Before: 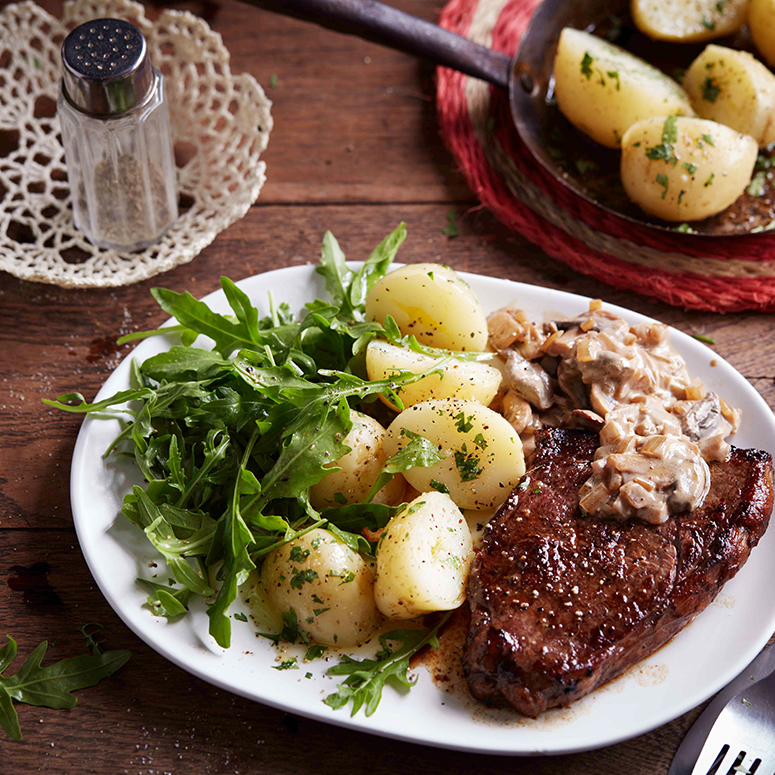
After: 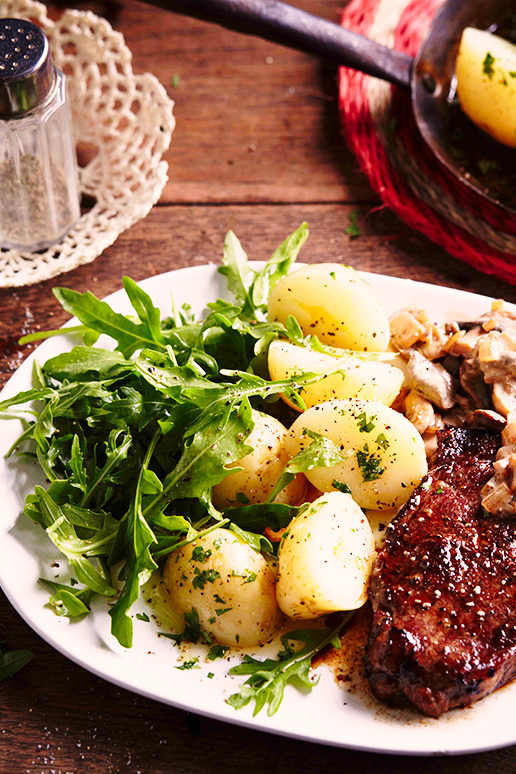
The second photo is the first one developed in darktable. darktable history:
base curve: curves: ch0 [(0, 0) (0.028, 0.03) (0.121, 0.232) (0.46, 0.748) (0.859, 0.968) (1, 1)], preserve colors none
color correction: highlights a* 5.81, highlights b* 4.84
color balance rgb: perceptual saturation grading › global saturation -1%
crop and rotate: left 12.673%, right 20.66%
rotate and perspective: automatic cropping original format, crop left 0, crop top 0
